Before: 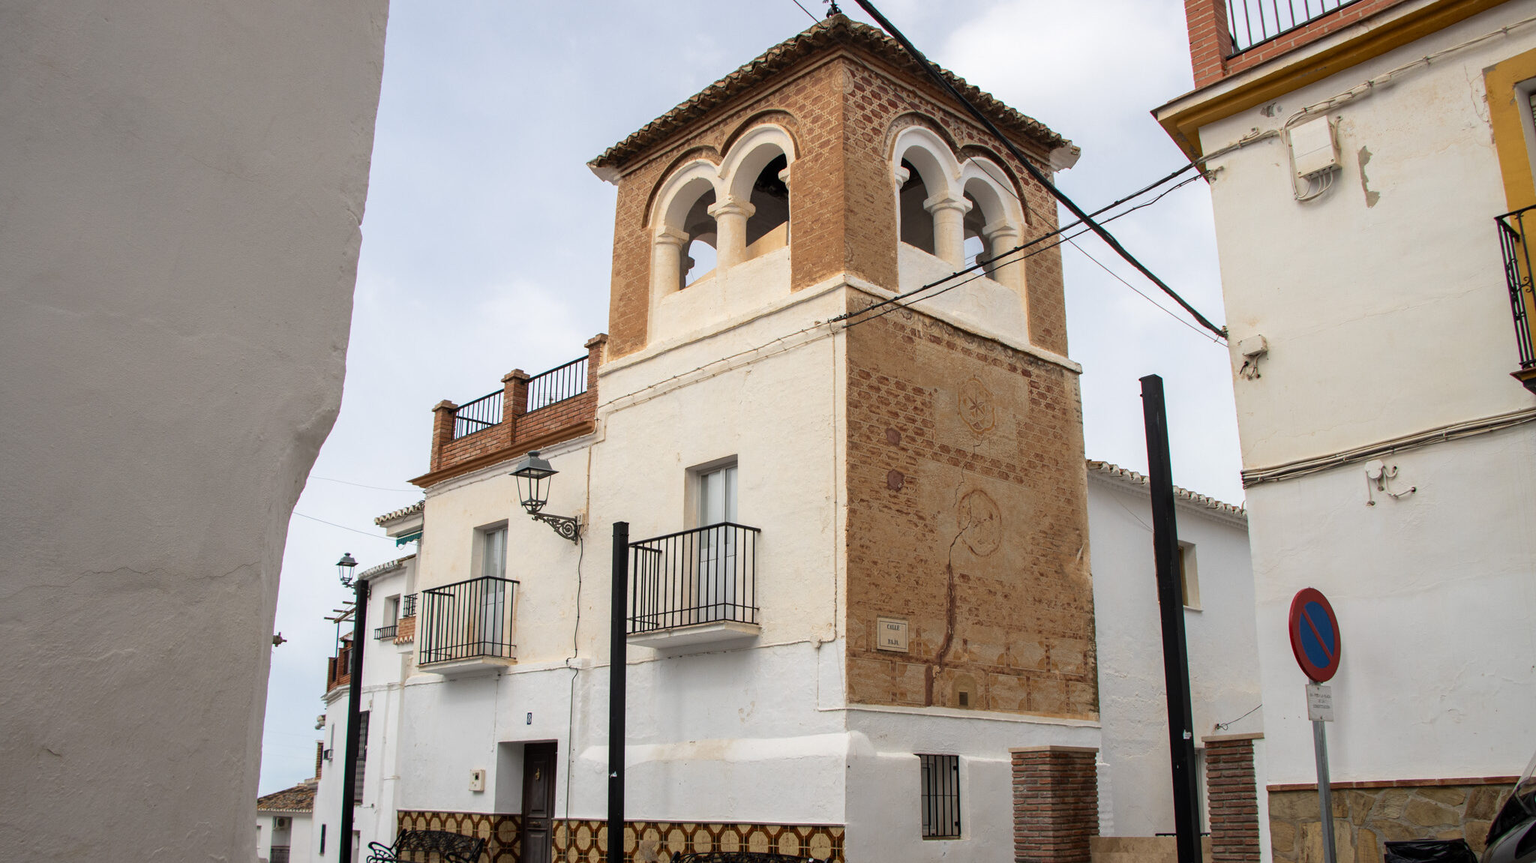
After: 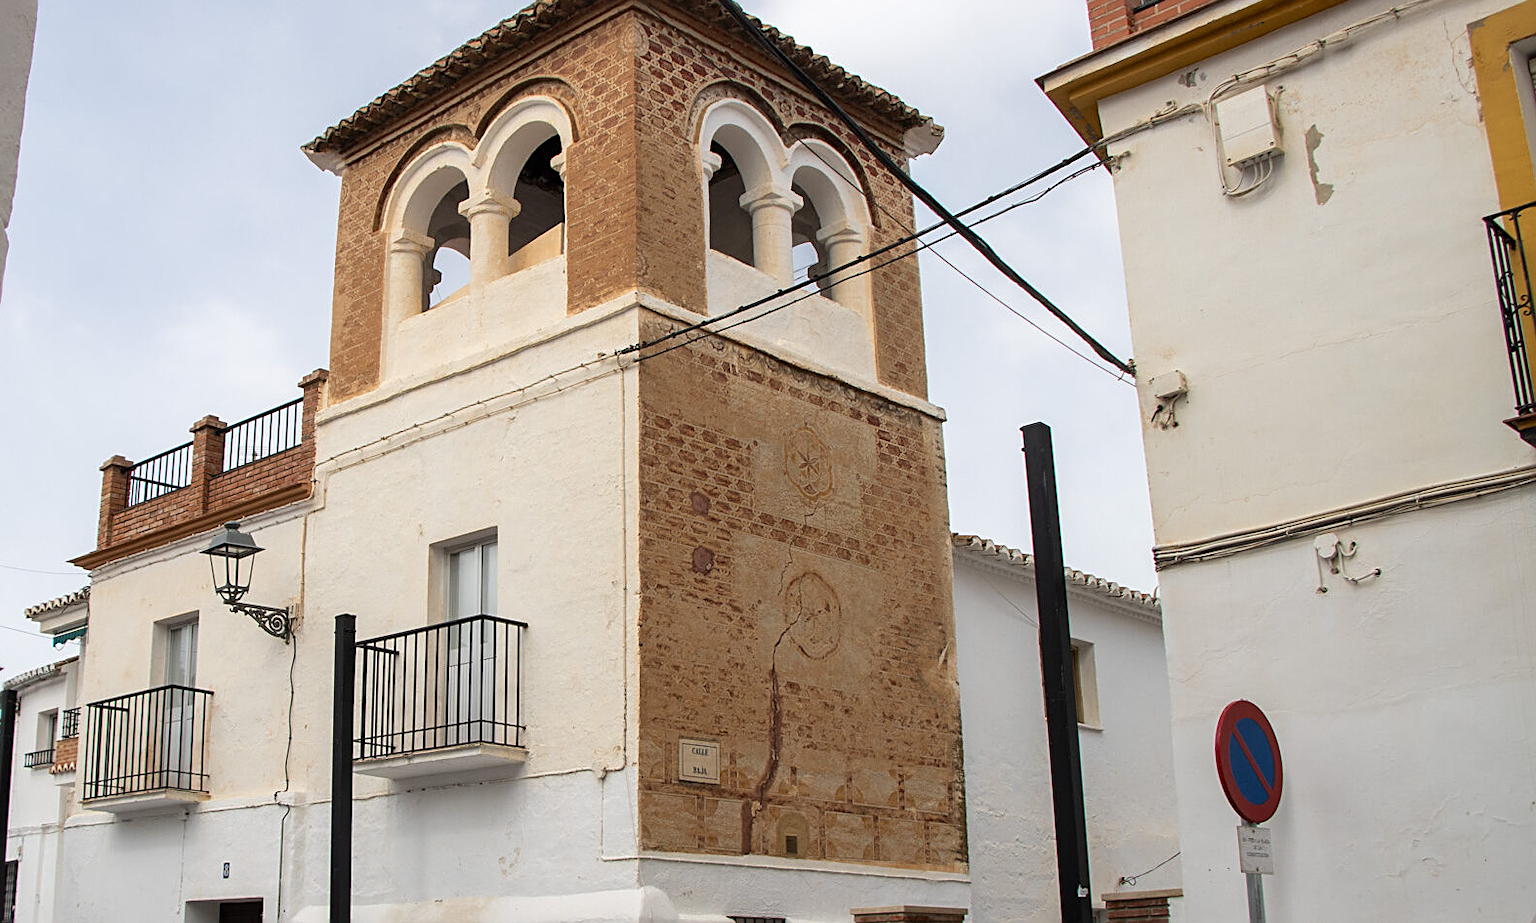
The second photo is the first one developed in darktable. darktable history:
sharpen: on, module defaults
crop: left 23.183%, top 5.871%, bottom 11.875%
